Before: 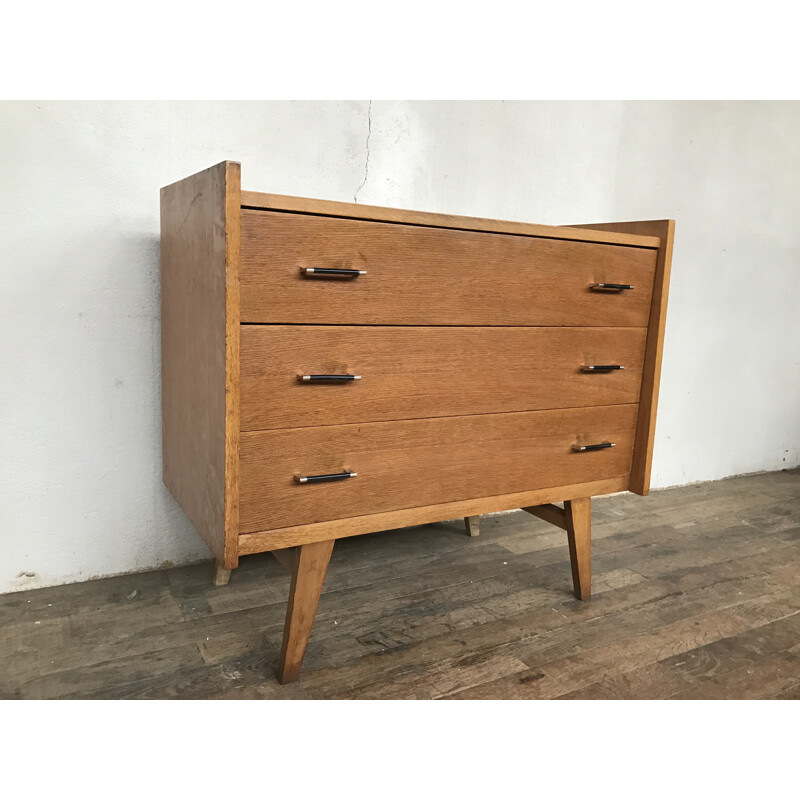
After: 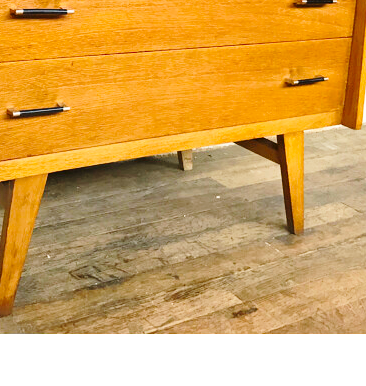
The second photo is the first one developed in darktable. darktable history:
base curve: curves: ch0 [(0, 0) (0.028, 0.03) (0.121, 0.232) (0.46, 0.748) (0.859, 0.968) (1, 1)], preserve colors none
crop: left 35.976%, top 45.819%, right 18.162%, bottom 5.807%
color balance rgb: perceptual saturation grading › global saturation 25%, perceptual brilliance grading › mid-tones 10%, perceptual brilliance grading › shadows 15%, global vibrance 20%
